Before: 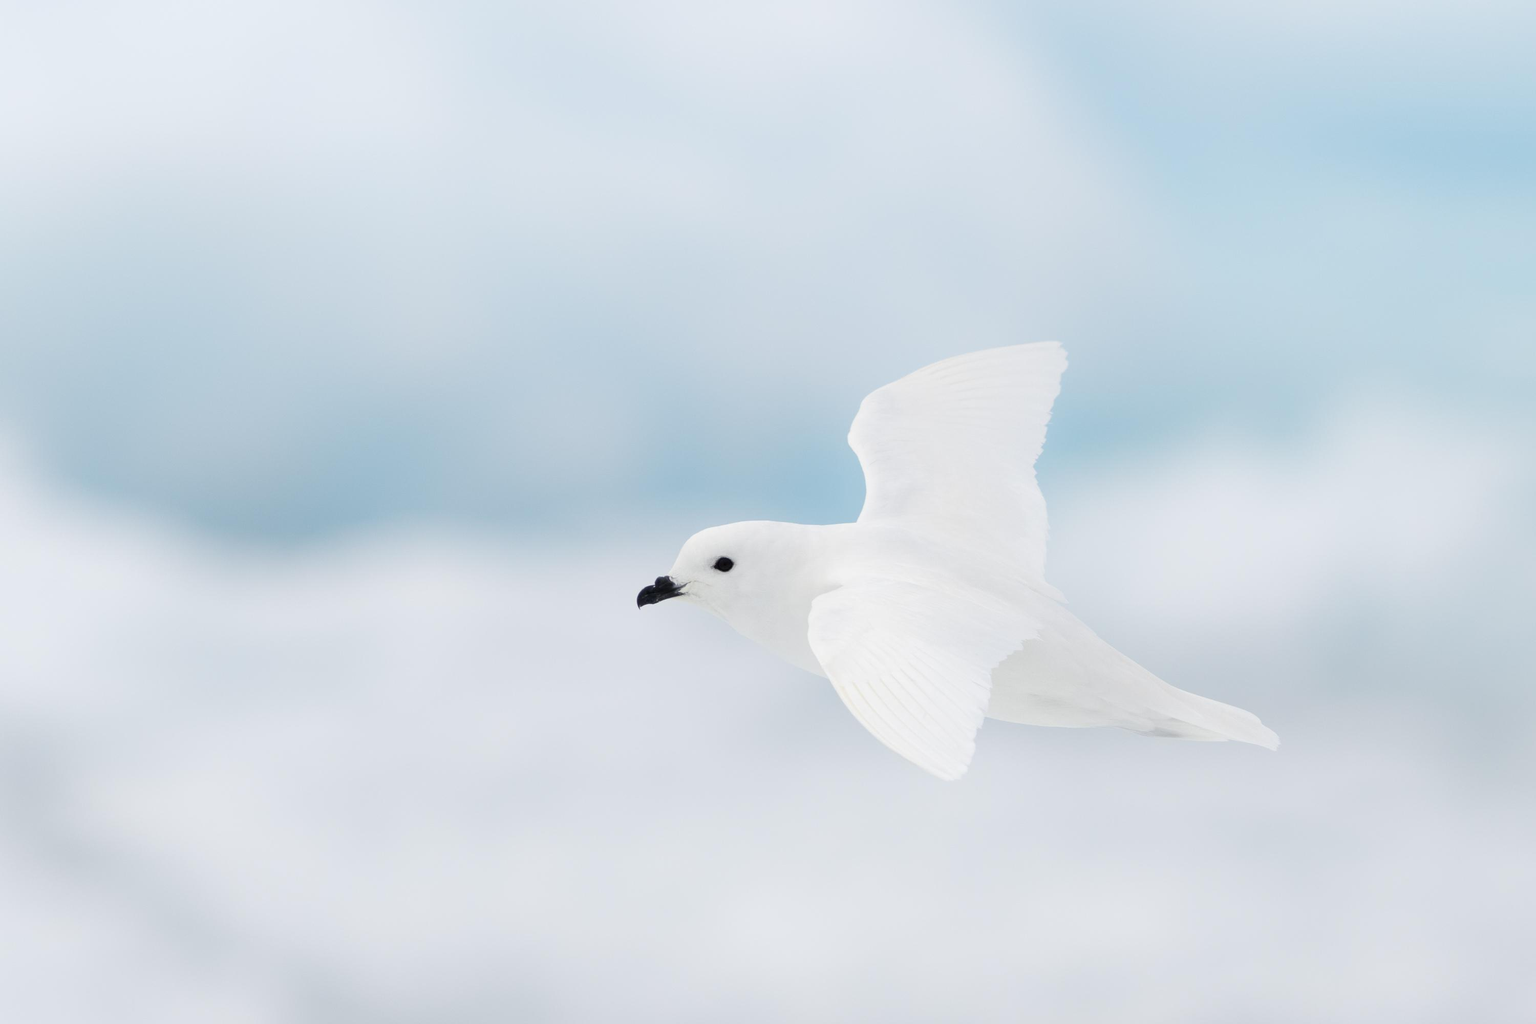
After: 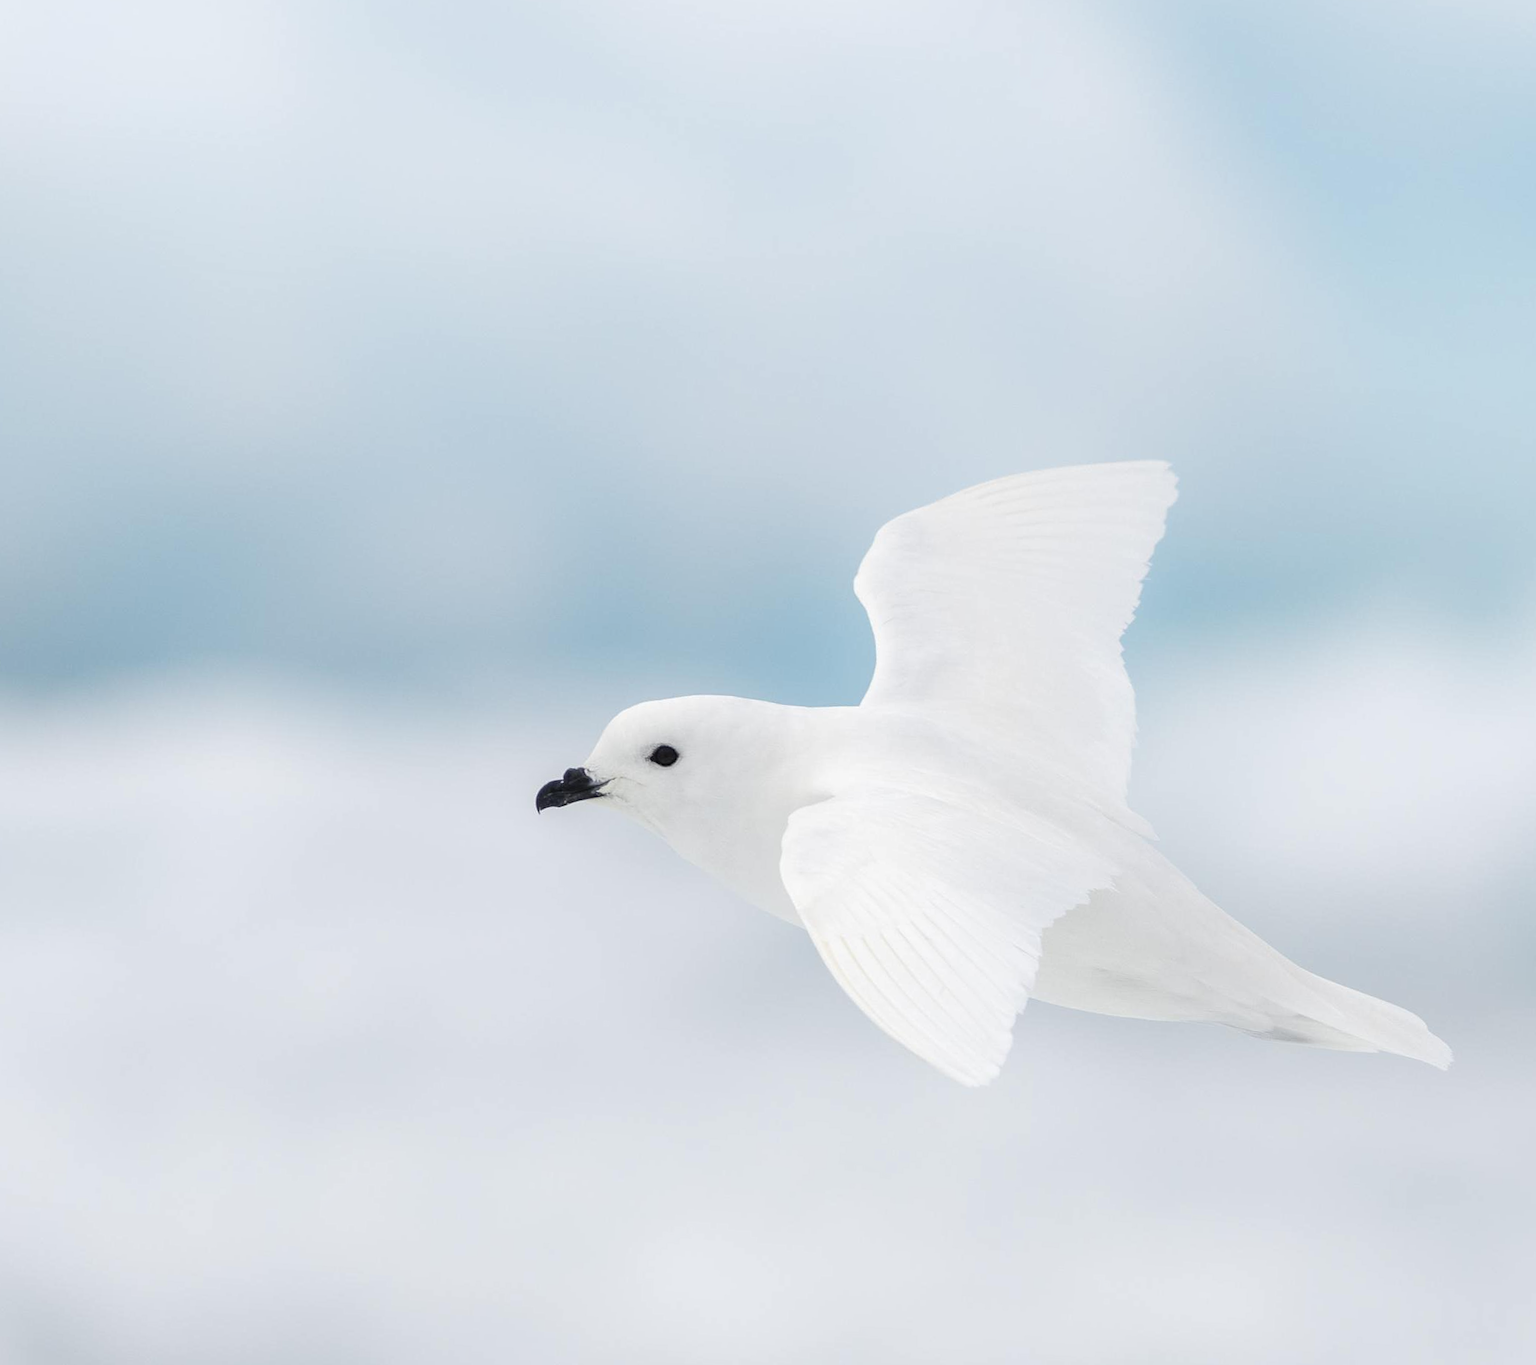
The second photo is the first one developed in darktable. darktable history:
local contrast: on, module defaults
crop and rotate: angle -3.27°, left 14.277%, top 0.028%, right 10.766%, bottom 0.028%
sharpen: amount 0.2
